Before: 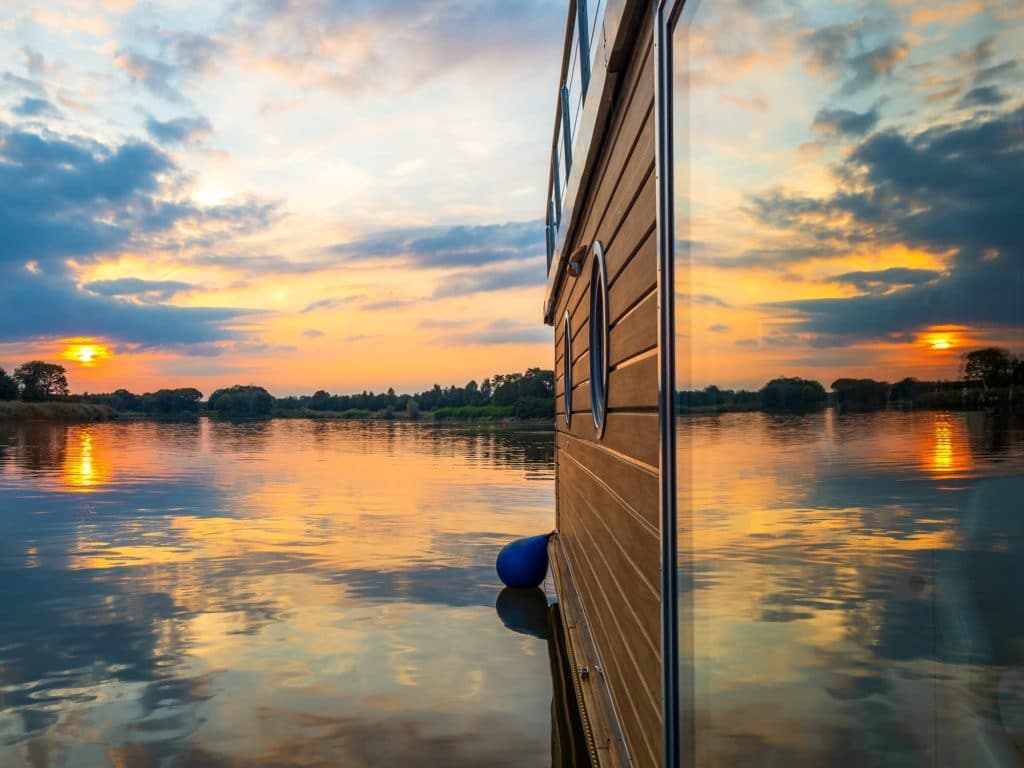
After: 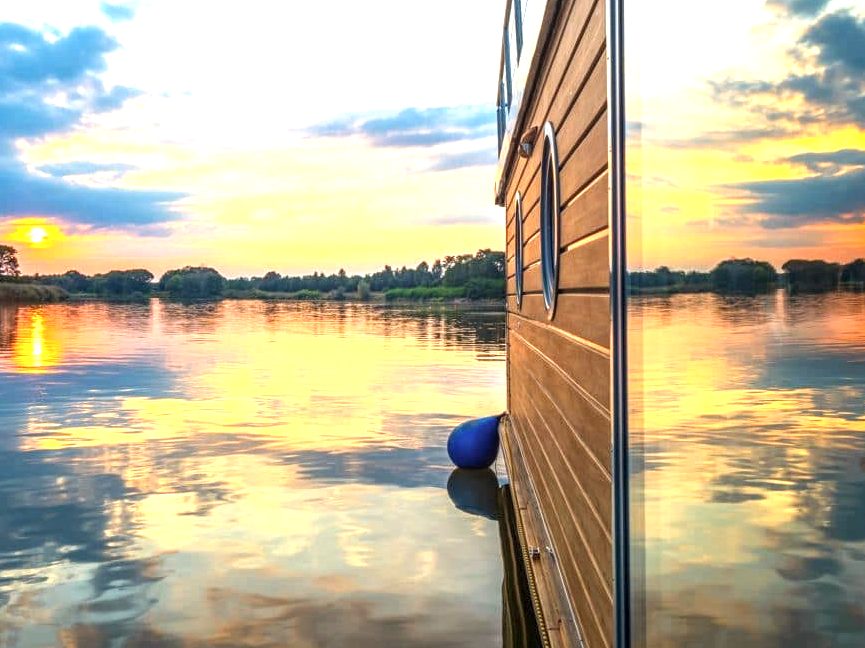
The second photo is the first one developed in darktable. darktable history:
crop and rotate: left 4.842%, top 15.51%, right 10.668%
local contrast: on, module defaults
exposure: black level correction 0, exposure 1.2 EV, compensate exposure bias true, compensate highlight preservation false
